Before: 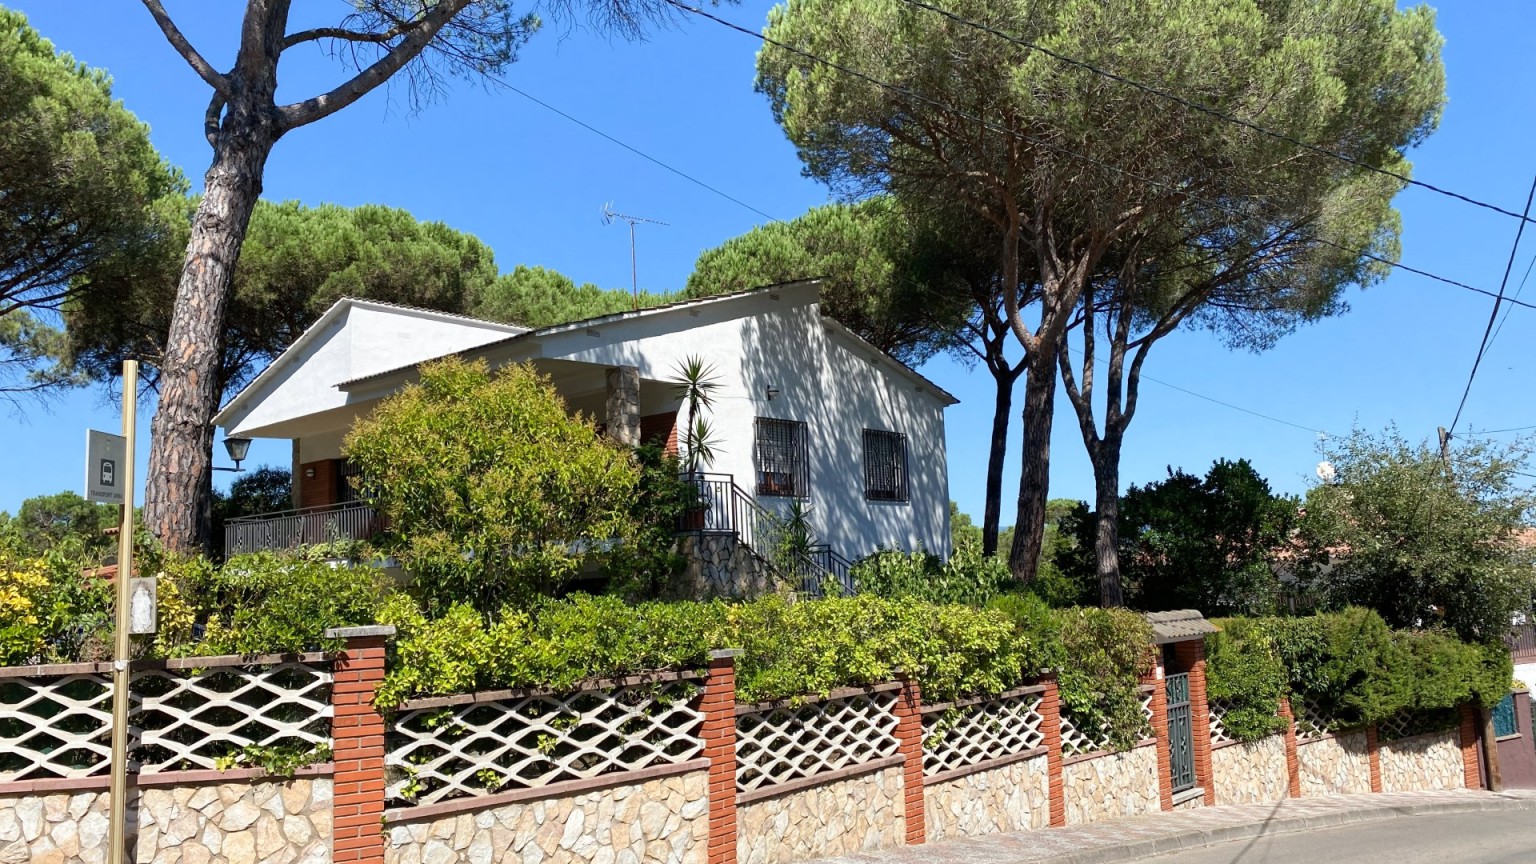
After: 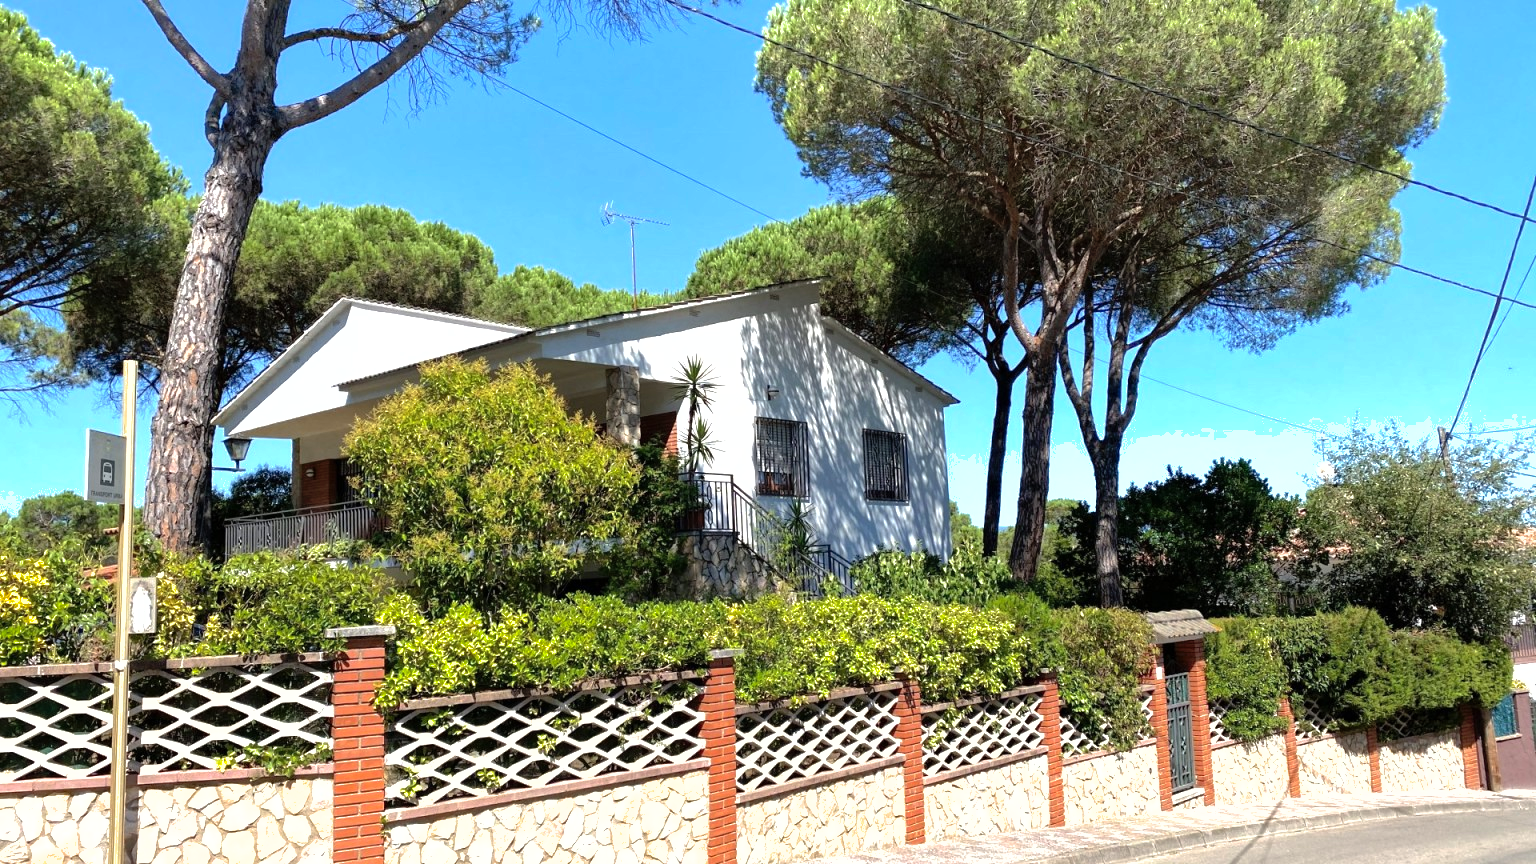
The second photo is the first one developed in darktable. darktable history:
shadows and highlights: on, module defaults
tone equalizer: -8 EV -0.743 EV, -7 EV -0.7 EV, -6 EV -0.638 EV, -5 EV -0.415 EV, -3 EV 0.395 EV, -2 EV 0.6 EV, -1 EV 0.682 EV, +0 EV 0.773 EV
